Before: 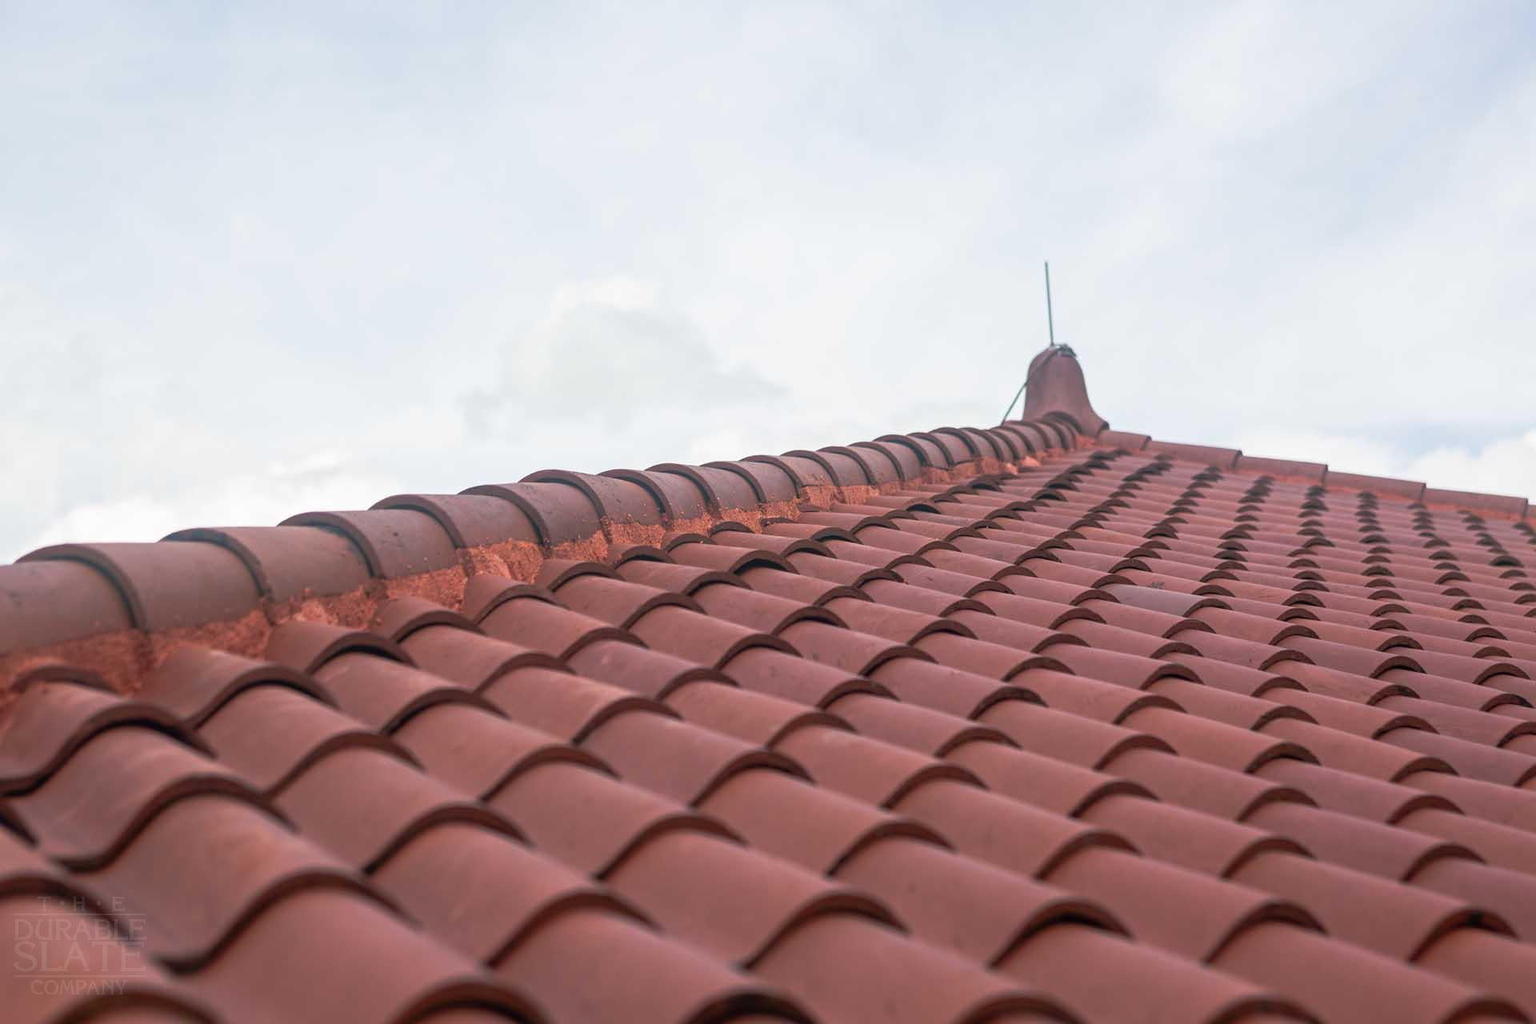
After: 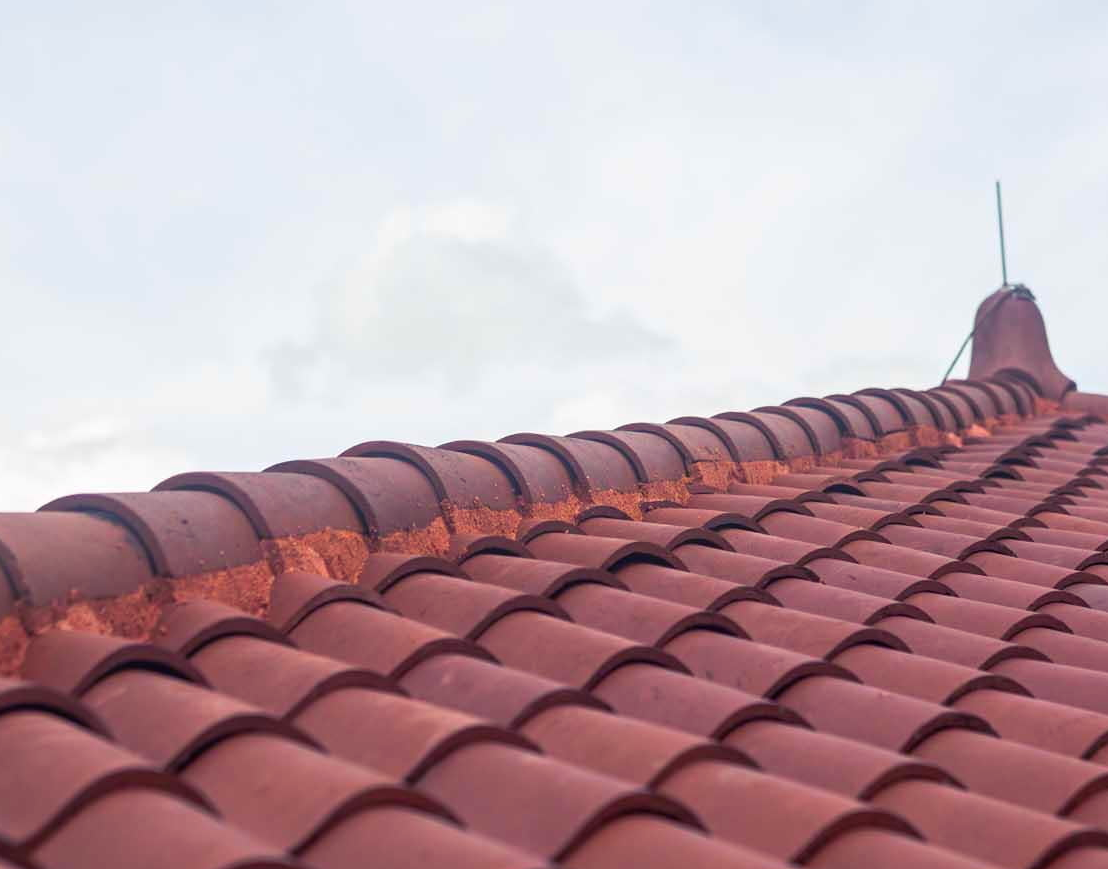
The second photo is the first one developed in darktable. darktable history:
color balance rgb: shadows lift › luminance -21.378%, shadows lift › chroma 8.846%, shadows lift › hue 284.33°, perceptual saturation grading › global saturation 11.898%, global vibrance 20%
crop: left 16.186%, top 11.426%, right 26.069%, bottom 20.67%
